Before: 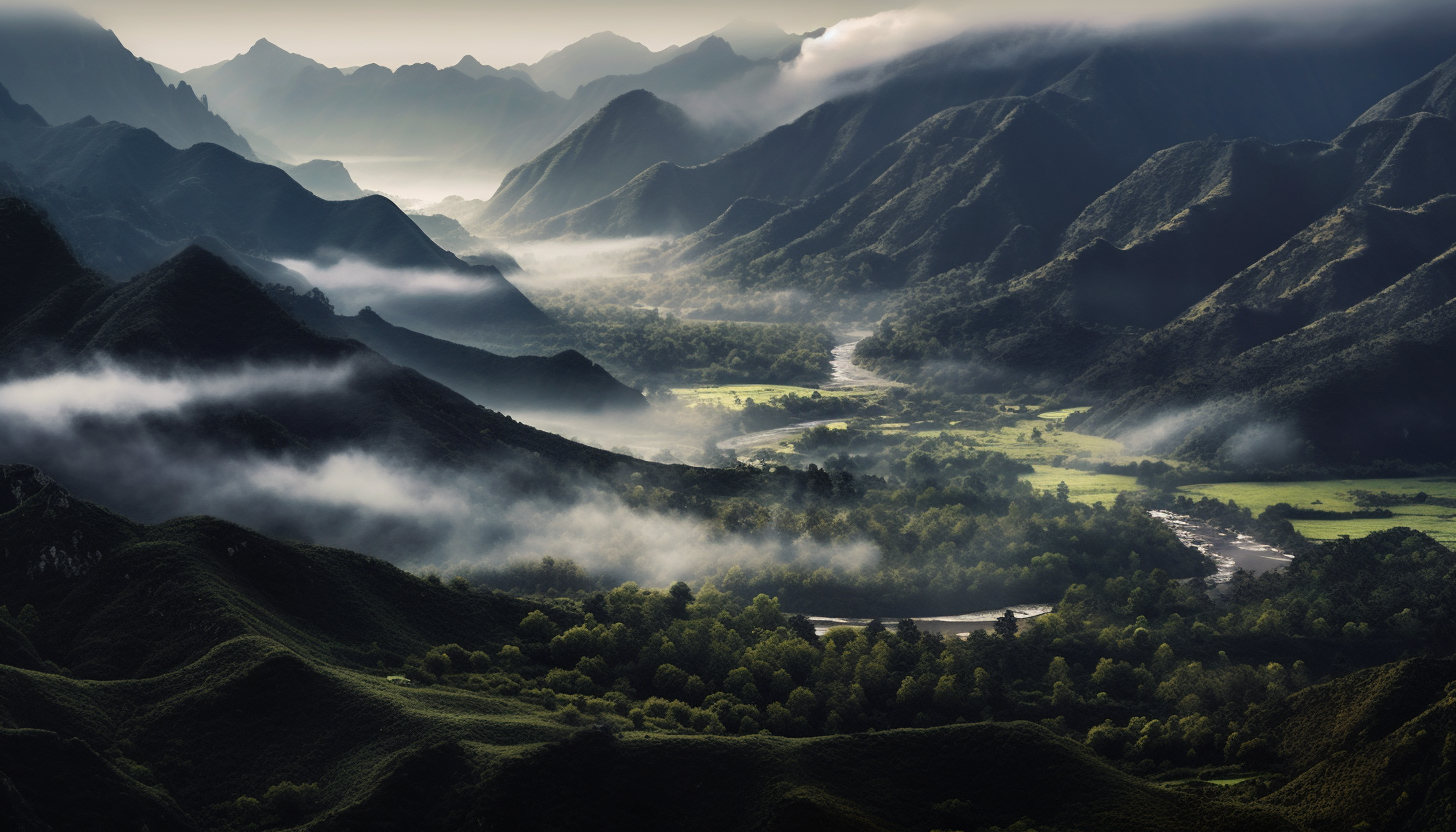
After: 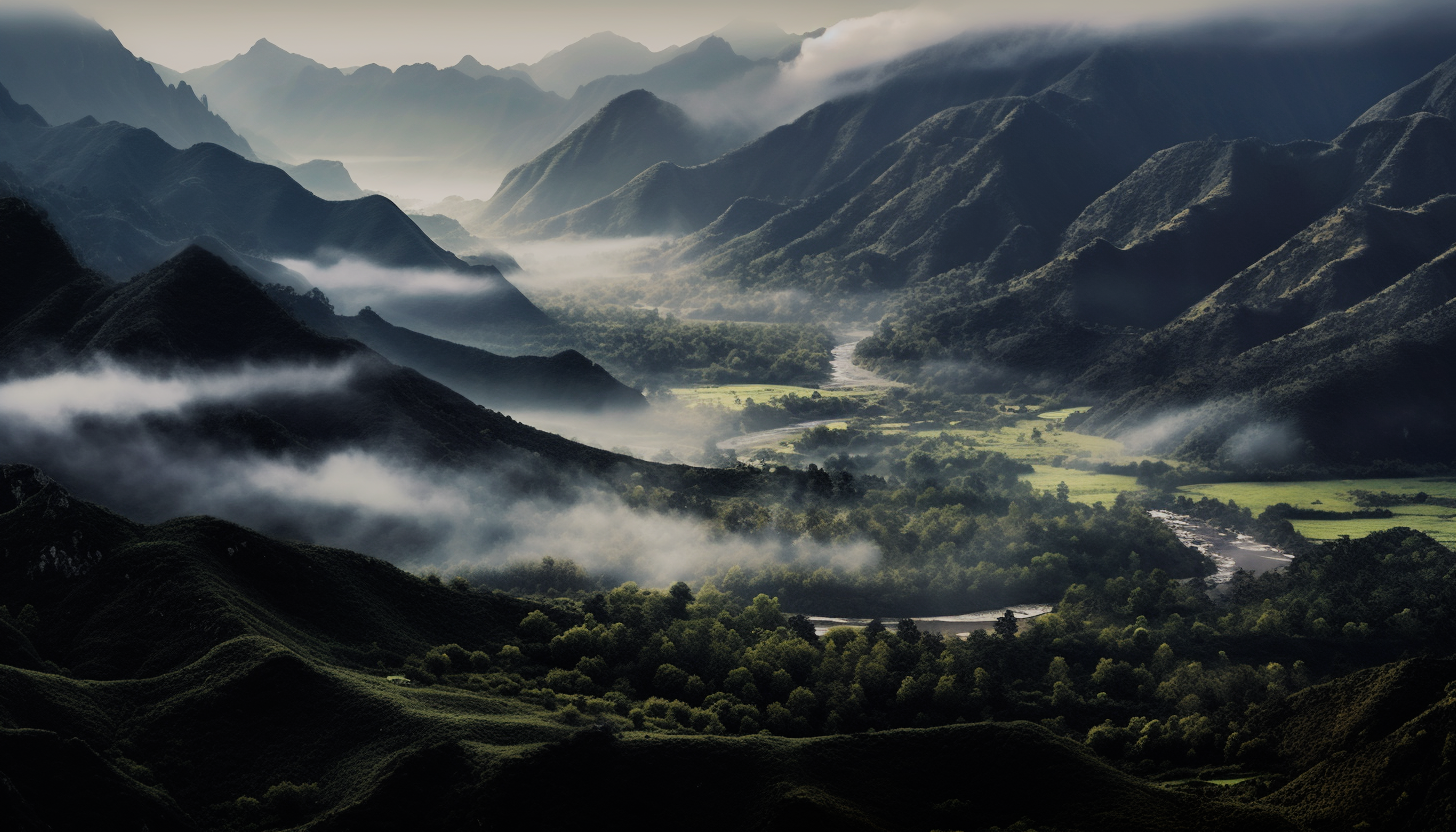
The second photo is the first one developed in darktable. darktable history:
filmic rgb: black relative exposure -16 EV, white relative exposure 6.08 EV, hardness 5.21, iterations of high-quality reconstruction 10
